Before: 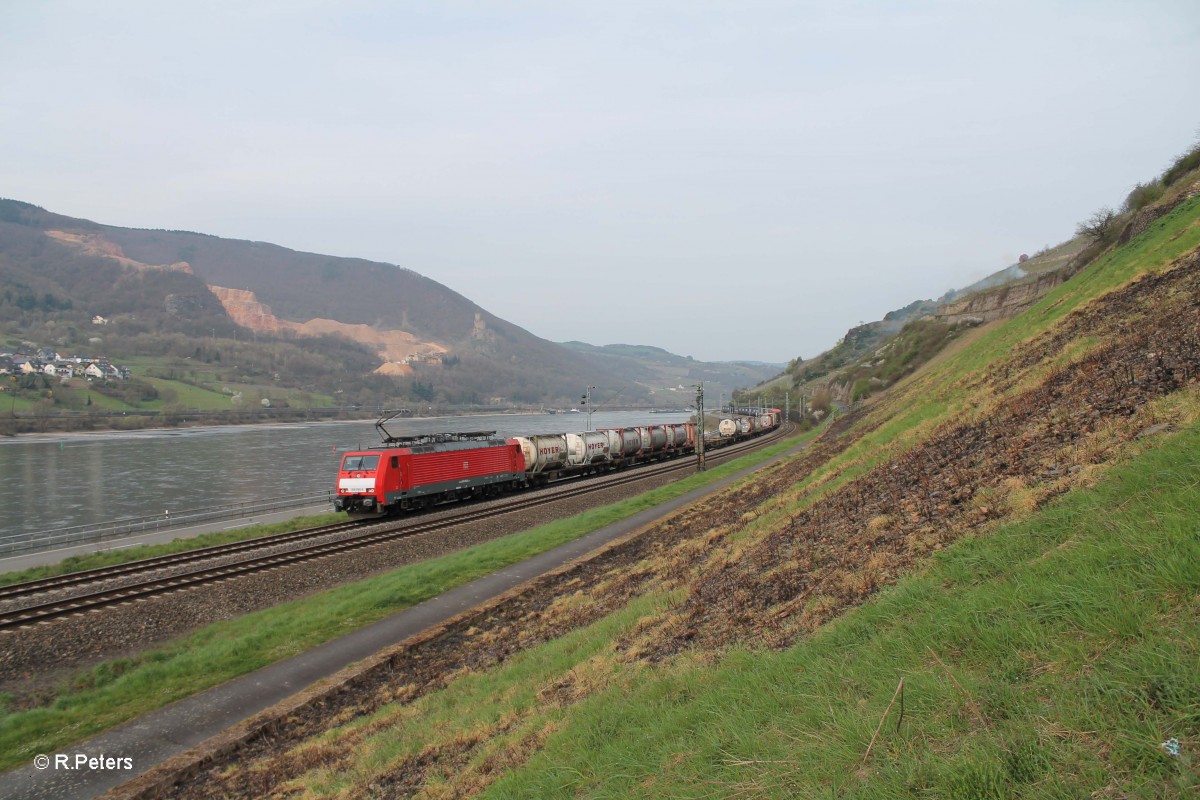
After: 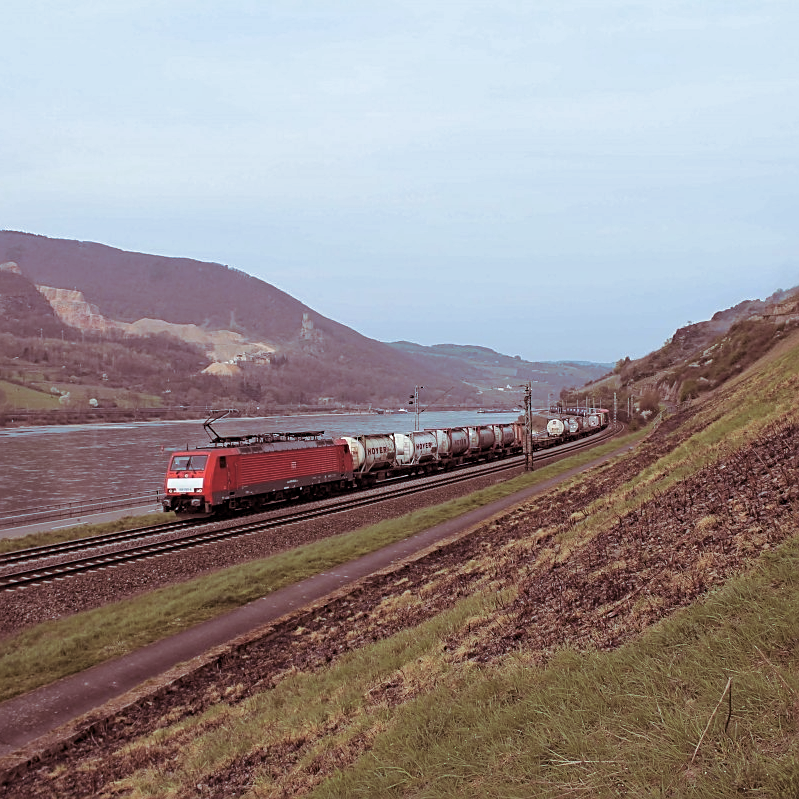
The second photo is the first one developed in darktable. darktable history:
local contrast: mode bilateral grid, contrast 20, coarseness 50, detail 120%, midtone range 0.2
crop and rotate: left 14.385%, right 18.948%
split-toning: on, module defaults
sharpen: on, module defaults
white balance: red 0.924, blue 1.095
haze removal: compatibility mode true, adaptive false
